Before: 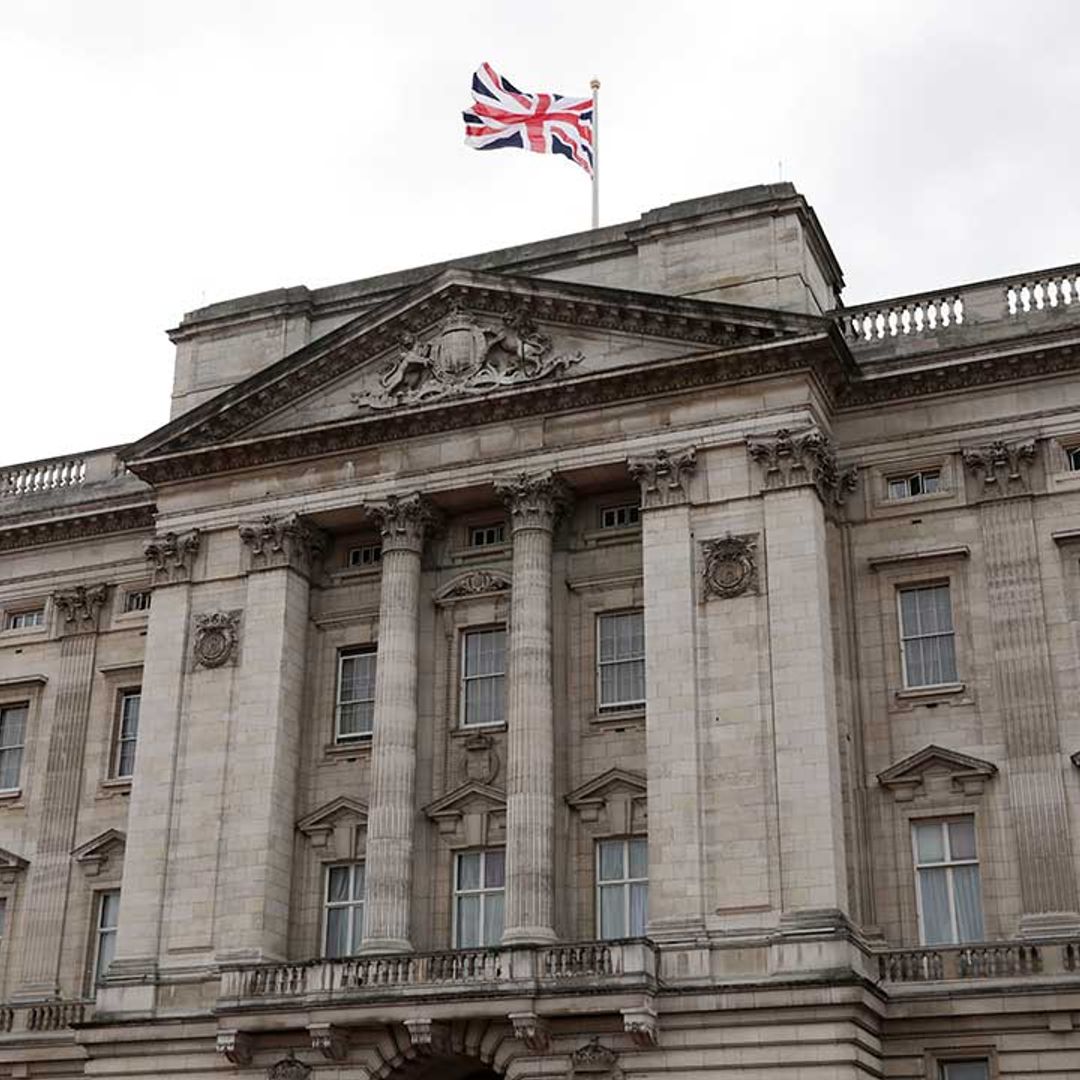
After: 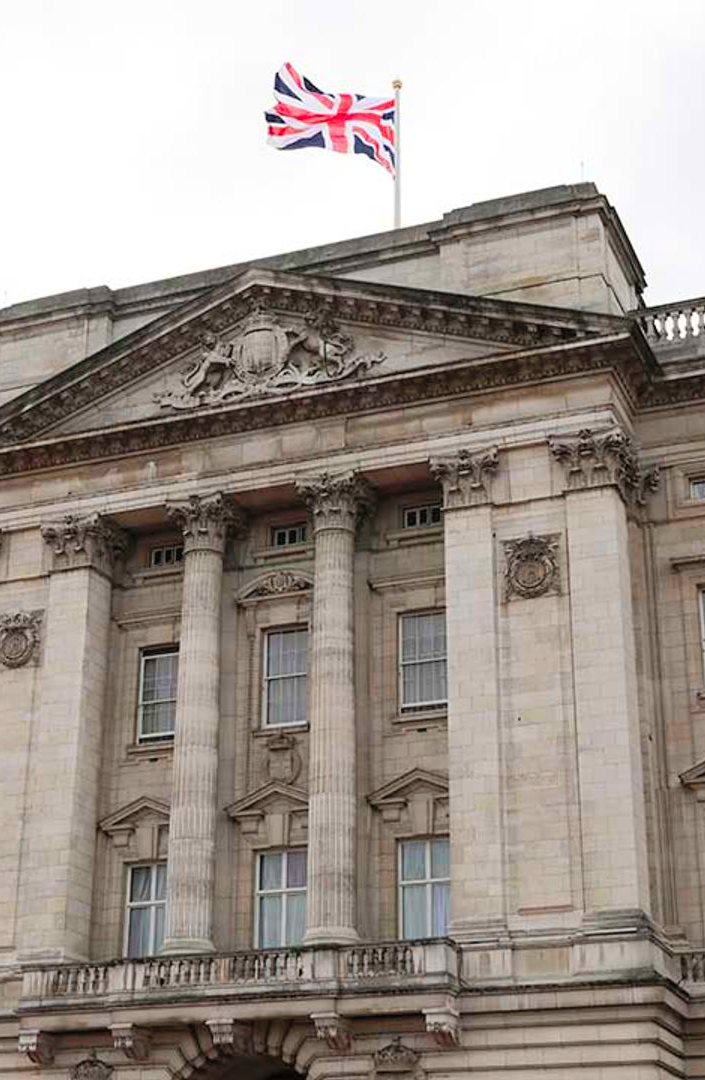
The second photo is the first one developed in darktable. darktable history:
contrast brightness saturation: contrast 0.068, brightness 0.176, saturation 0.417
crop and rotate: left 18.441%, right 16.218%
